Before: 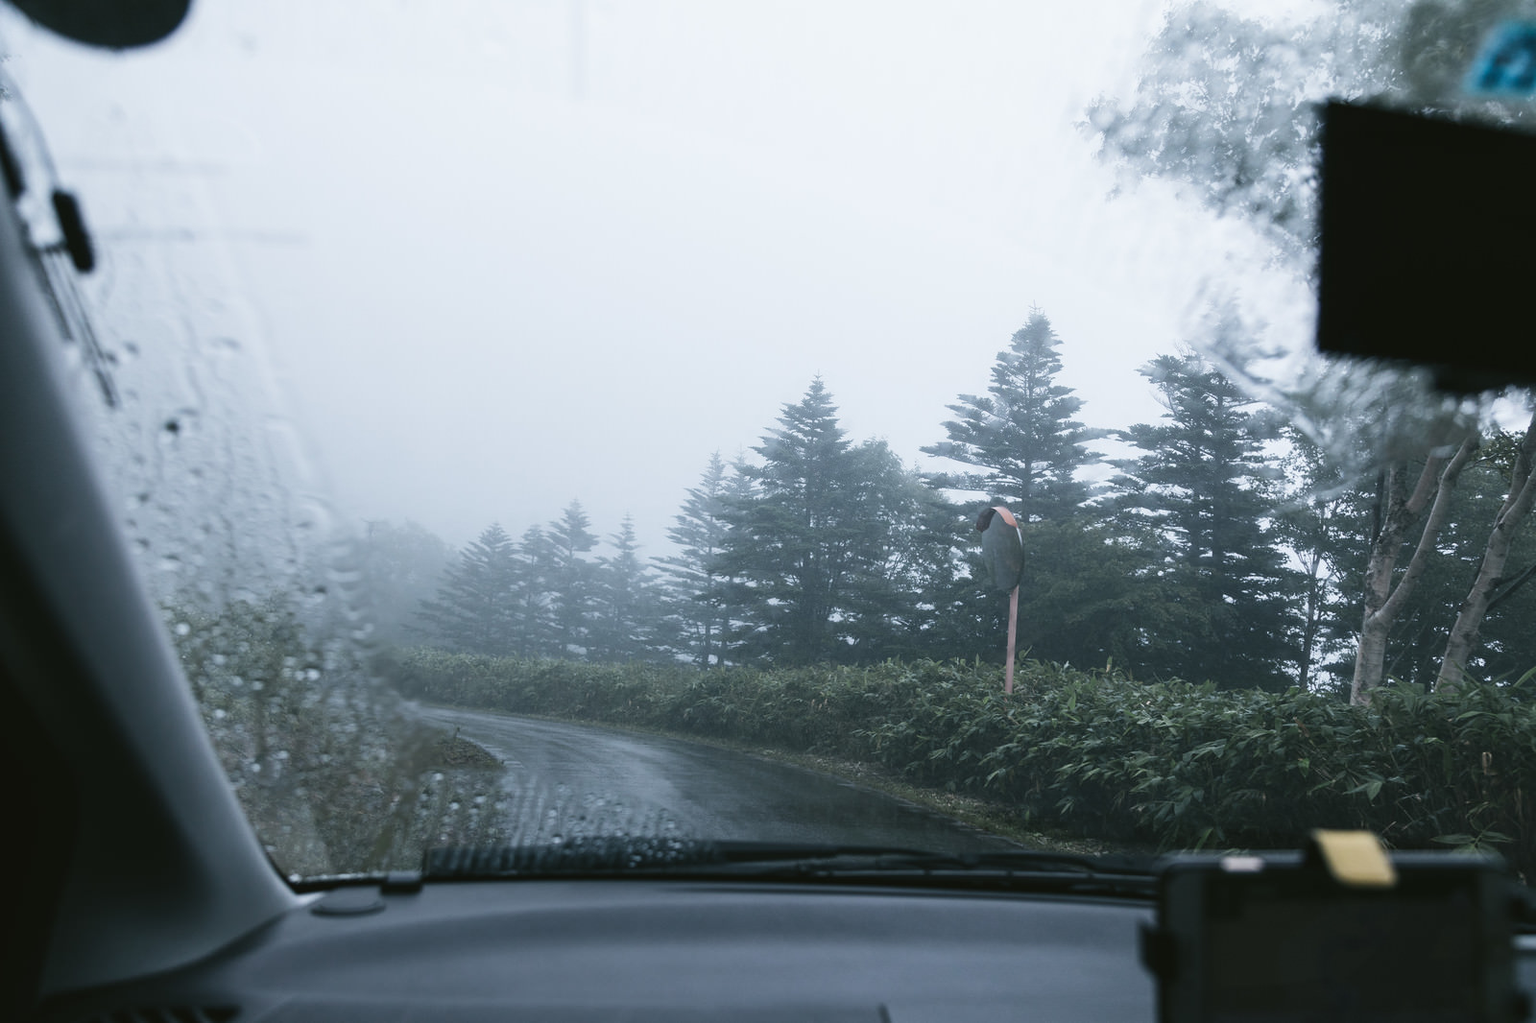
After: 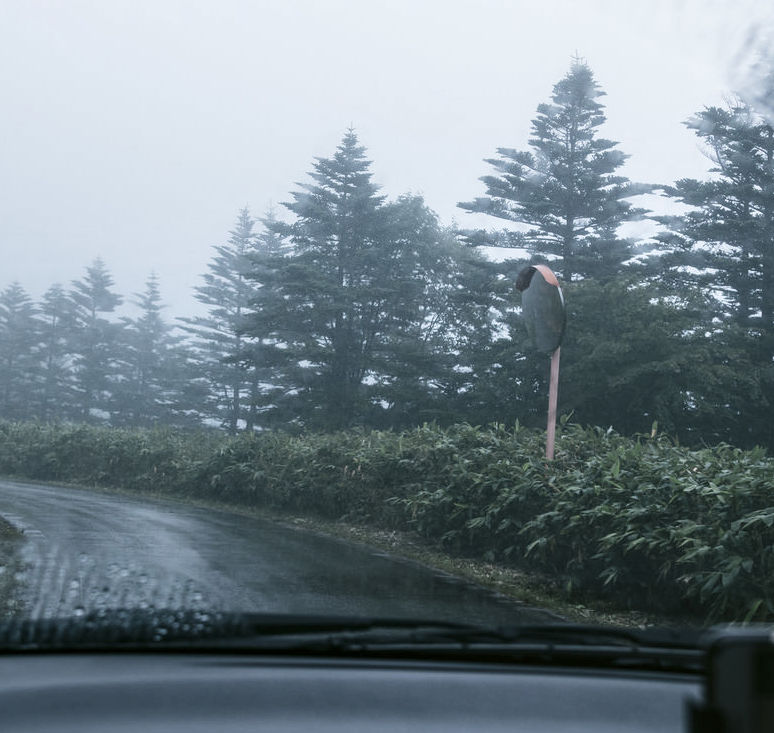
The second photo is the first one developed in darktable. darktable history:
crop: left 31.337%, top 24.707%, right 20.283%, bottom 6.474%
local contrast: on, module defaults
